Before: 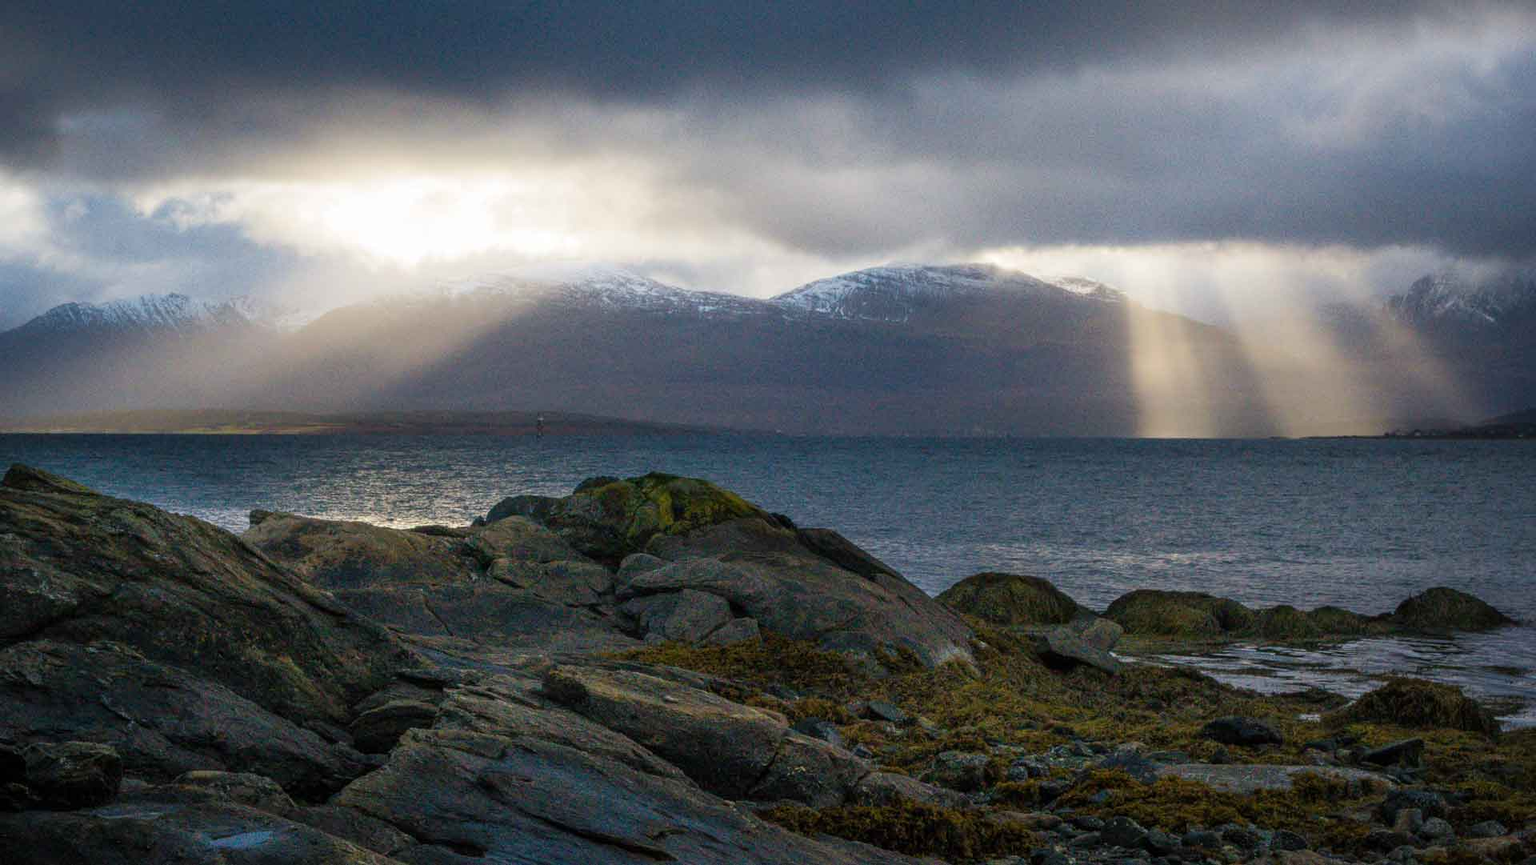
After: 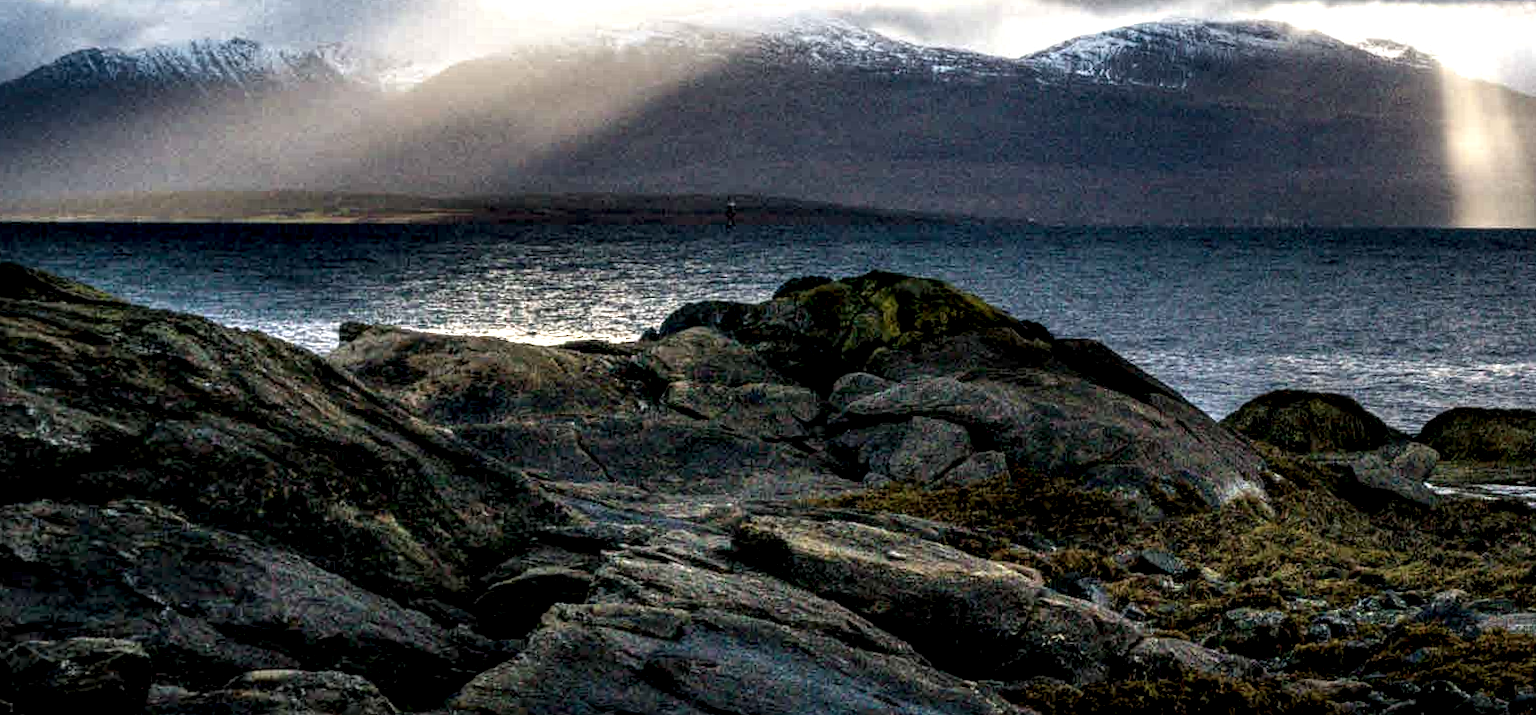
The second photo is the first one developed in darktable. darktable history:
white balance: emerald 1
tone equalizer: on, module defaults
local contrast: shadows 185%, detail 225%
crop: top 26.531%, right 17.959%
rotate and perspective: rotation -0.013°, lens shift (vertical) -0.027, lens shift (horizontal) 0.178, crop left 0.016, crop right 0.989, crop top 0.082, crop bottom 0.918
